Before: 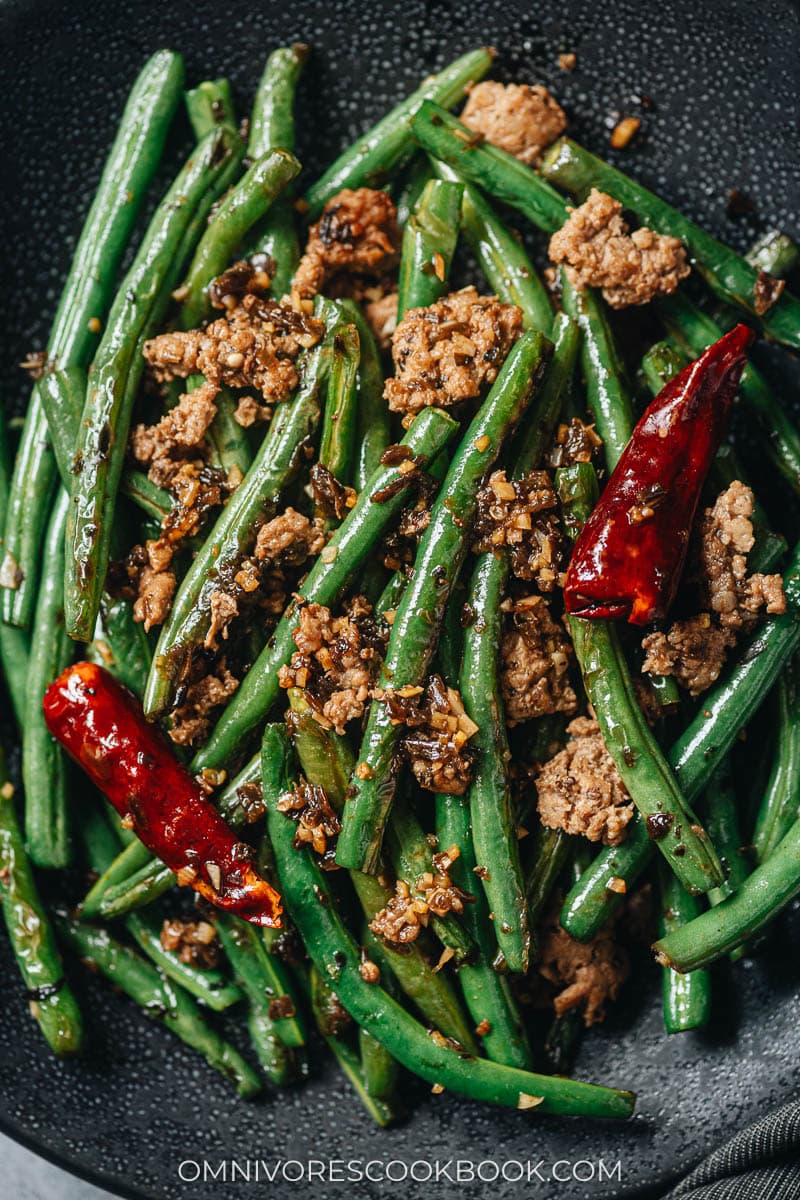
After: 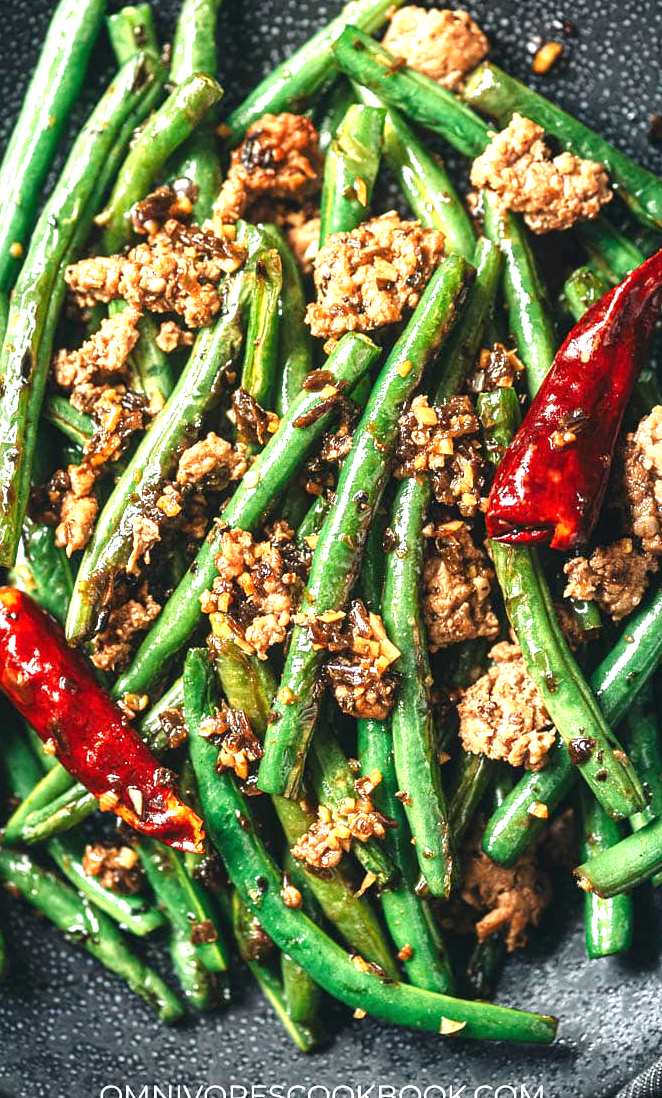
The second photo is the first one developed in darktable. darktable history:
crop: left 9.807%, top 6.259%, right 7.334%, bottom 2.177%
exposure: black level correction 0, exposure 1.4 EV, compensate highlight preservation false
